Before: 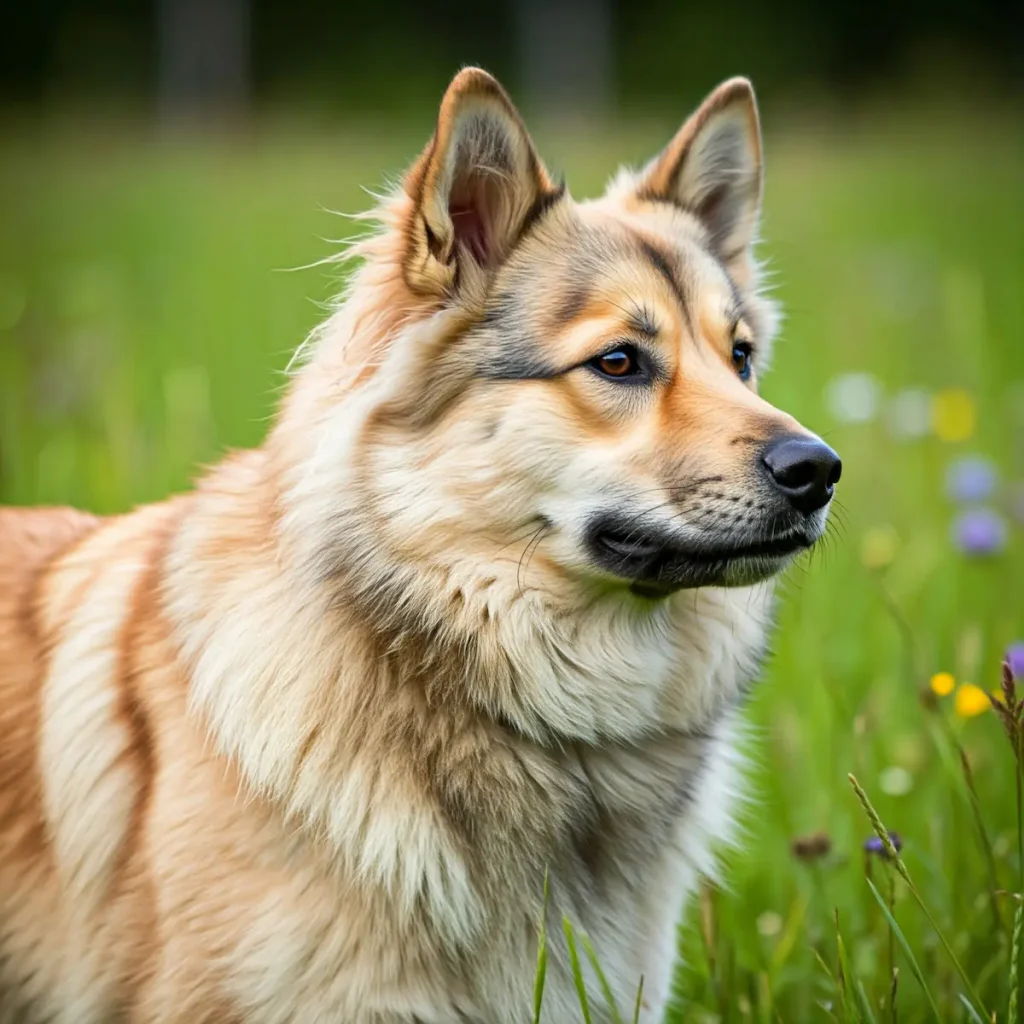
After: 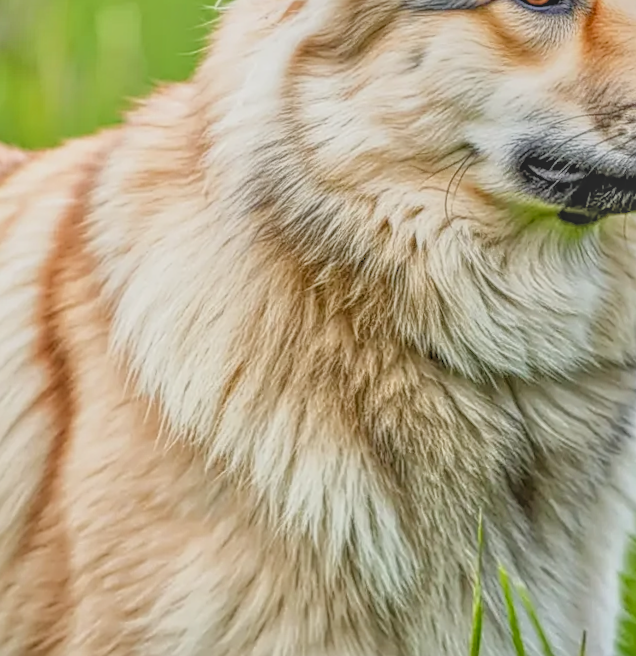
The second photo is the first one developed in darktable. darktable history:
crop and rotate: angle -0.82°, left 3.85%, top 31.828%, right 27.992%
tone equalizer: -7 EV 0.15 EV, -6 EV 0.6 EV, -5 EV 1.15 EV, -4 EV 1.33 EV, -3 EV 1.15 EV, -2 EV 0.6 EV, -1 EV 0.15 EV, mask exposure compensation -0.5 EV
sharpen: on, module defaults
white balance: emerald 1
filmic rgb: hardness 4.17
local contrast: highlights 20%, shadows 30%, detail 200%, midtone range 0.2
rotate and perspective: rotation -1.68°, lens shift (vertical) -0.146, crop left 0.049, crop right 0.912, crop top 0.032, crop bottom 0.96
